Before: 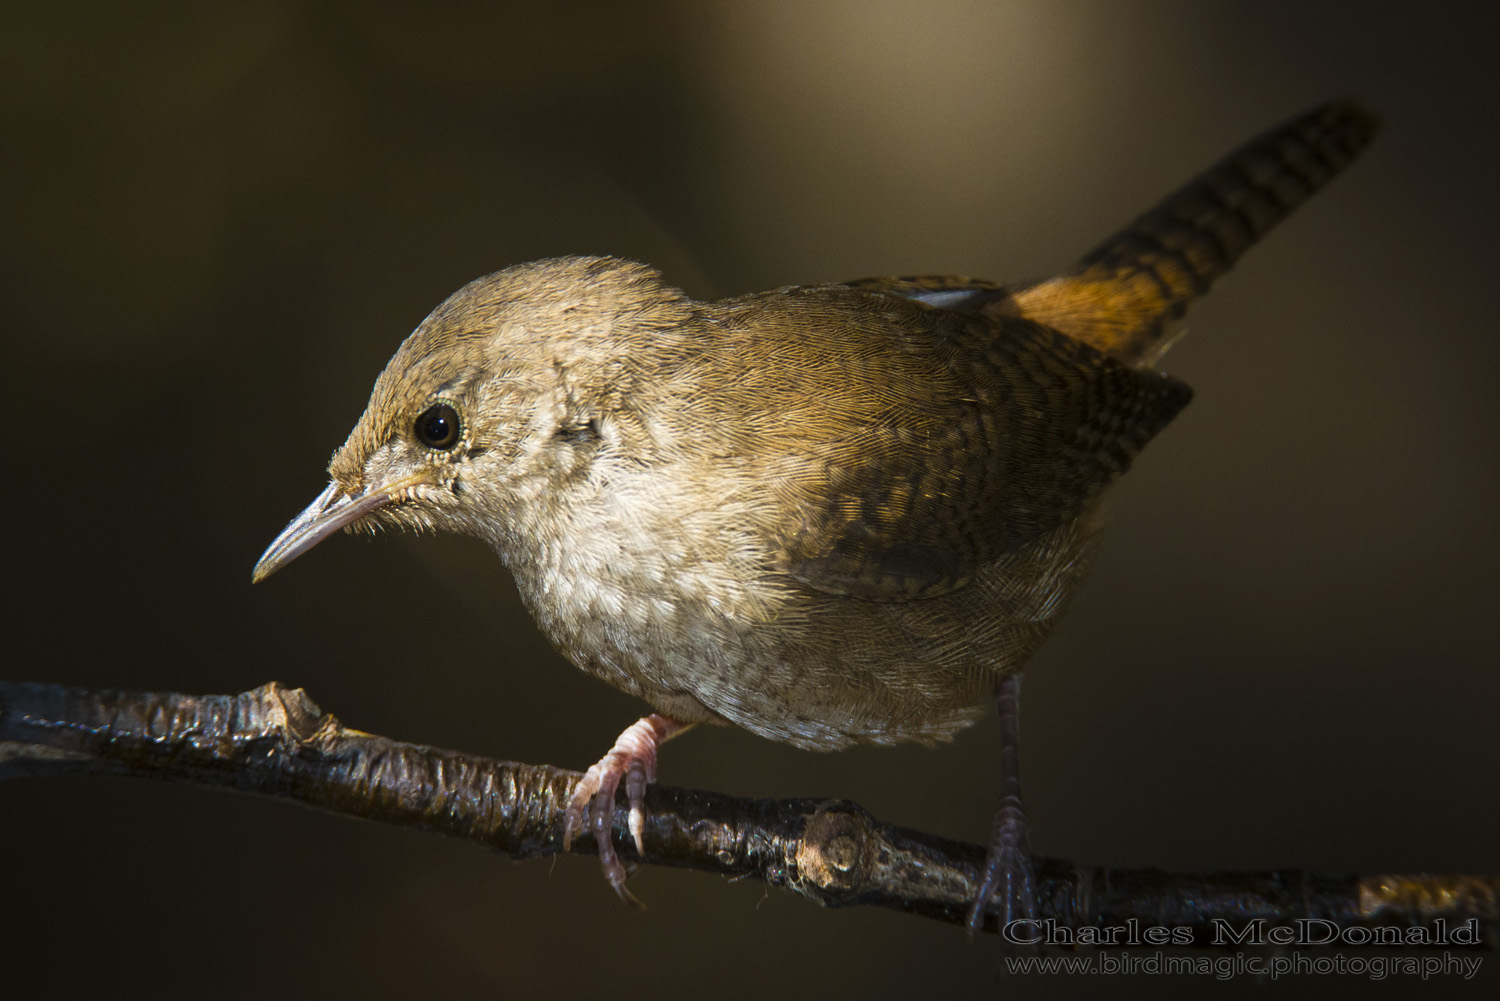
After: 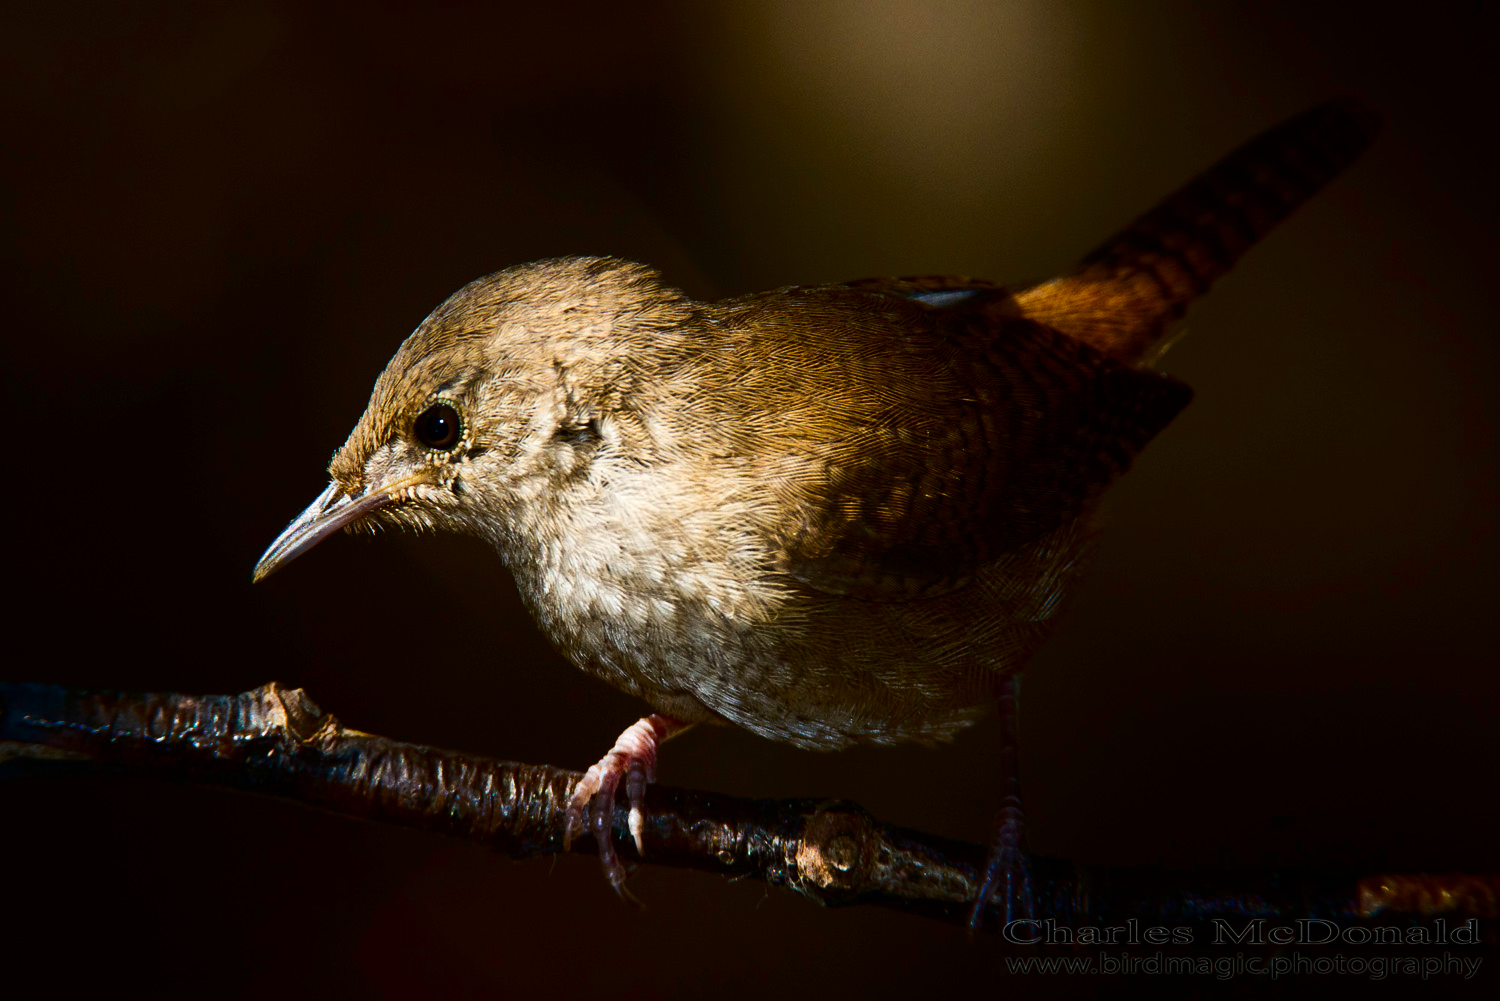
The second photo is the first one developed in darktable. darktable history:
contrast brightness saturation: contrast 0.194, brightness -0.226, saturation 0.118
